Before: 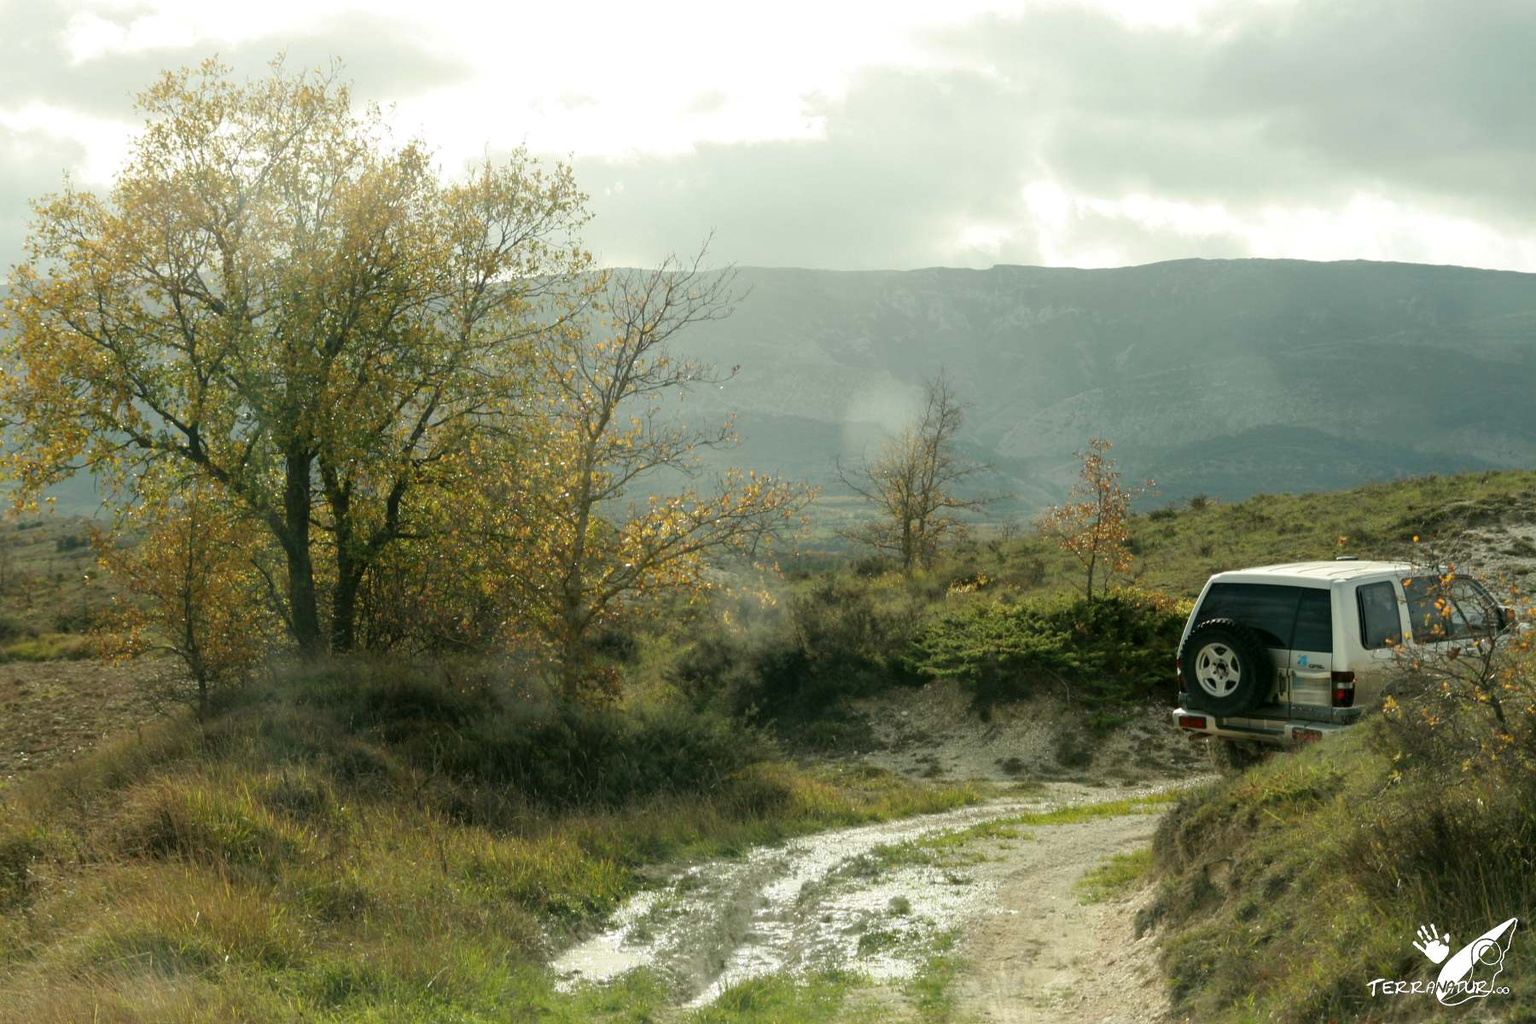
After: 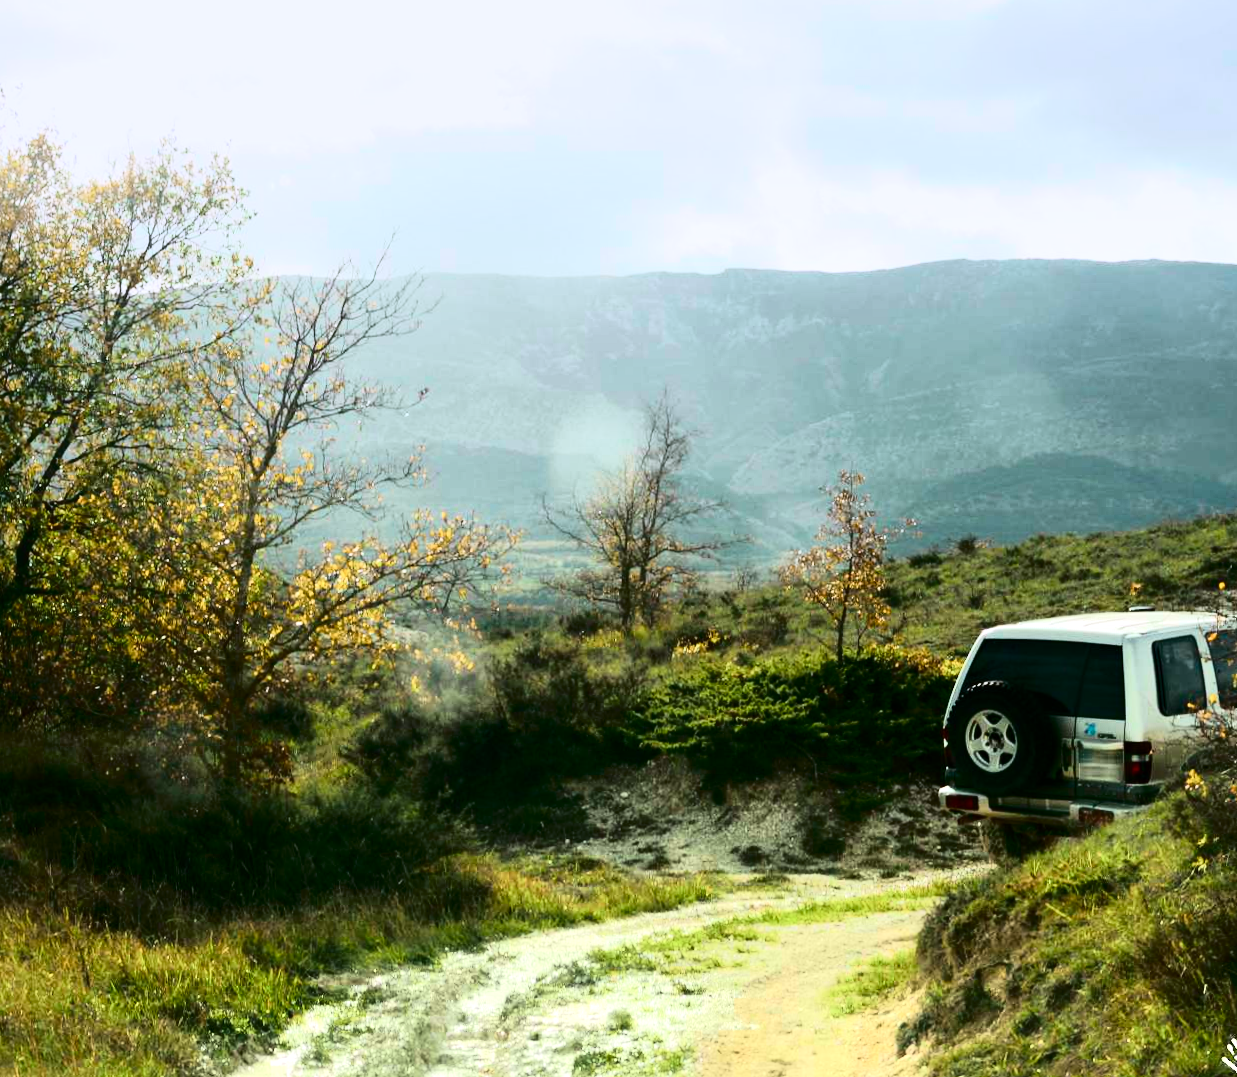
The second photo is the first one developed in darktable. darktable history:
crop and rotate: left 24.034%, top 2.838%, right 6.406%, bottom 6.299%
rotate and perspective: rotation -0.45°, automatic cropping original format, crop left 0.008, crop right 0.992, crop top 0.012, crop bottom 0.988
graduated density: hue 238.83°, saturation 50%
tone equalizer: -8 EV -0.75 EV, -7 EV -0.7 EV, -6 EV -0.6 EV, -5 EV -0.4 EV, -3 EV 0.4 EV, -2 EV 0.6 EV, -1 EV 0.7 EV, +0 EV 0.75 EV, edges refinement/feathering 500, mask exposure compensation -1.57 EV, preserve details no
tone curve: curves: ch0 [(0, 0) (0.187, 0.12) (0.392, 0.438) (0.704, 0.86) (0.858, 0.938) (1, 0.981)]; ch1 [(0, 0) (0.402, 0.36) (0.476, 0.456) (0.498, 0.501) (0.518, 0.521) (0.58, 0.598) (0.619, 0.663) (0.692, 0.744) (1, 1)]; ch2 [(0, 0) (0.427, 0.417) (0.483, 0.481) (0.503, 0.503) (0.526, 0.53) (0.563, 0.585) (0.626, 0.703) (0.699, 0.753) (0.997, 0.858)], color space Lab, independent channels
